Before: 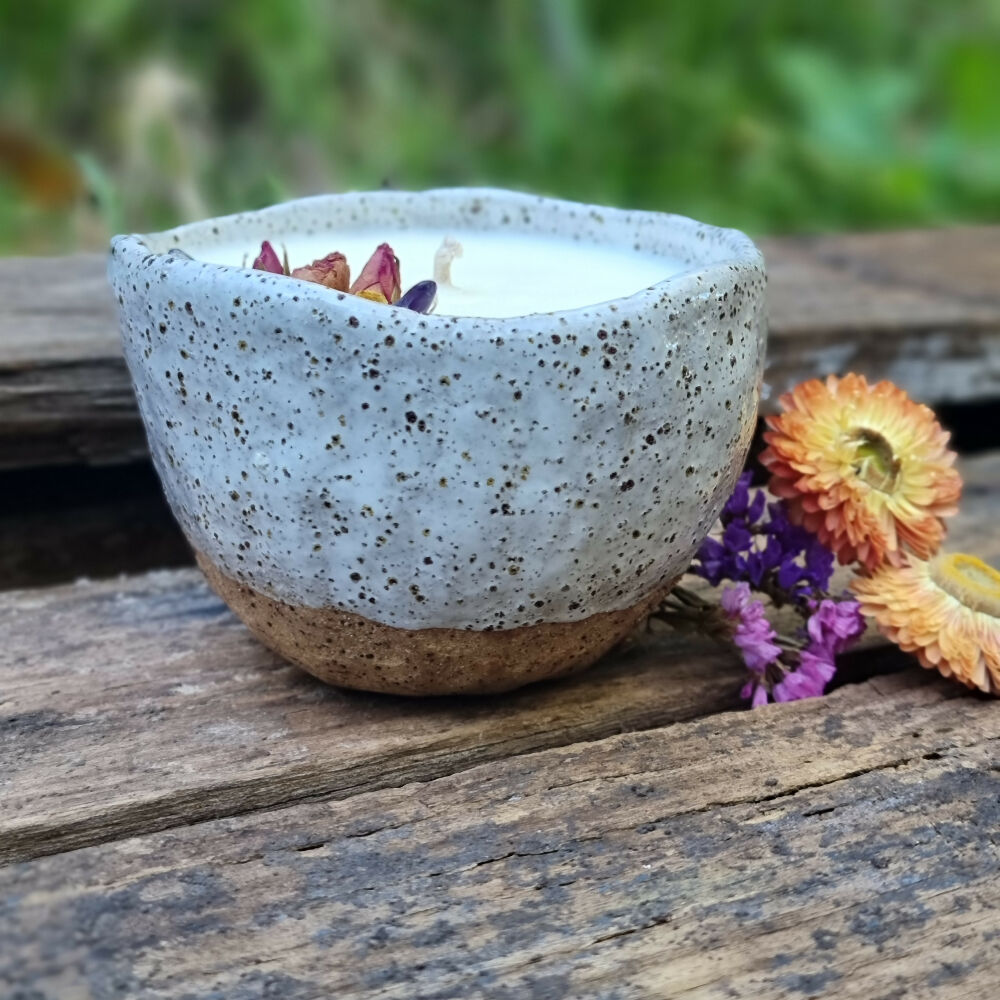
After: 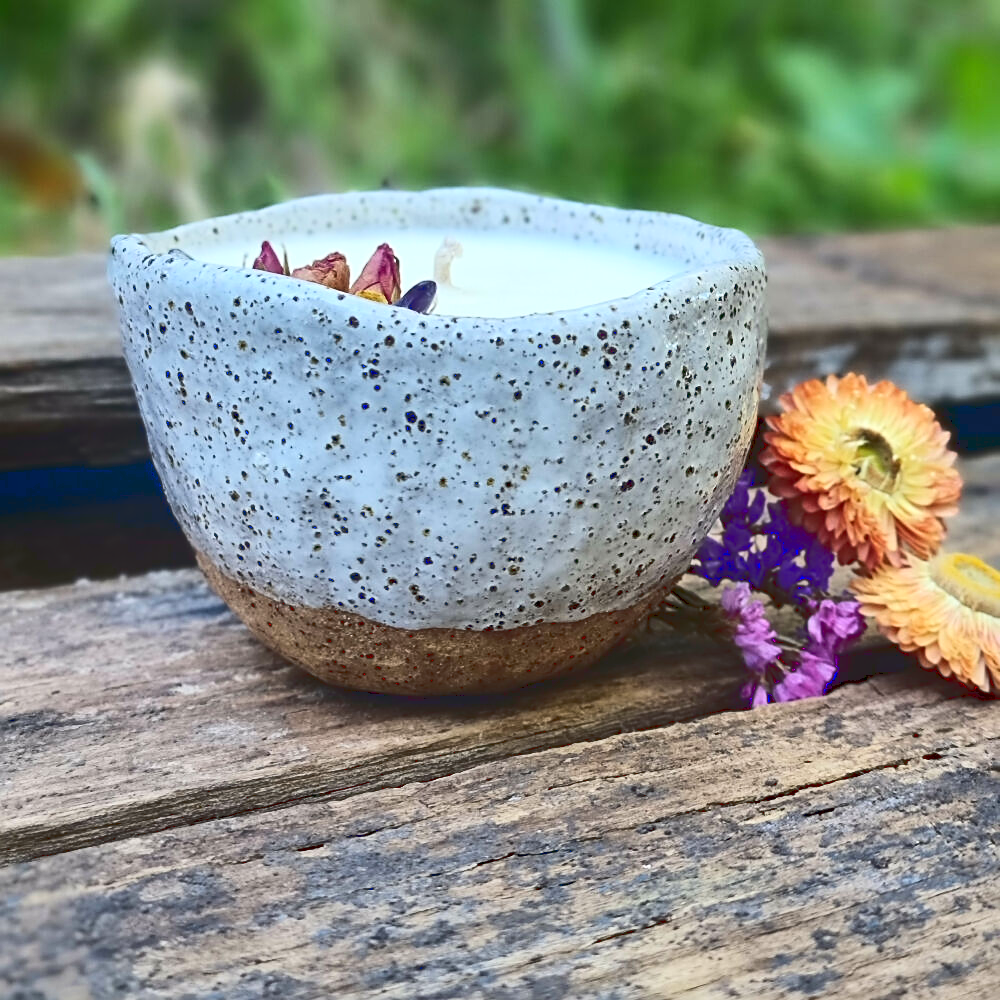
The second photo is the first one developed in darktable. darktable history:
sharpen: on, module defaults
shadows and highlights: shadows -87.27, highlights -36.73, highlights color adjustment 72.87%, soften with gaussian
tone curve: curves: ch0 [(0, 0) (0.003, 0.117) (0.011, 0.125) (0.025, 0.133) (0.044, 0.144) (0.069, 0.152) (0.1, 0.167) (0.136, 0.186) (0.177, 0.21) (0.224, 0.244) (0.277, 0.295) (0.335, 0.357) (0.399, 0.445) (0.468, 0.531) (0.543, 0.629) (0.623, 0.716) (0.709, 0.803) (0.801, 0.876) (0.898, 0.939) (1, 1)], color space Lab, linked channels, preserve colors none
